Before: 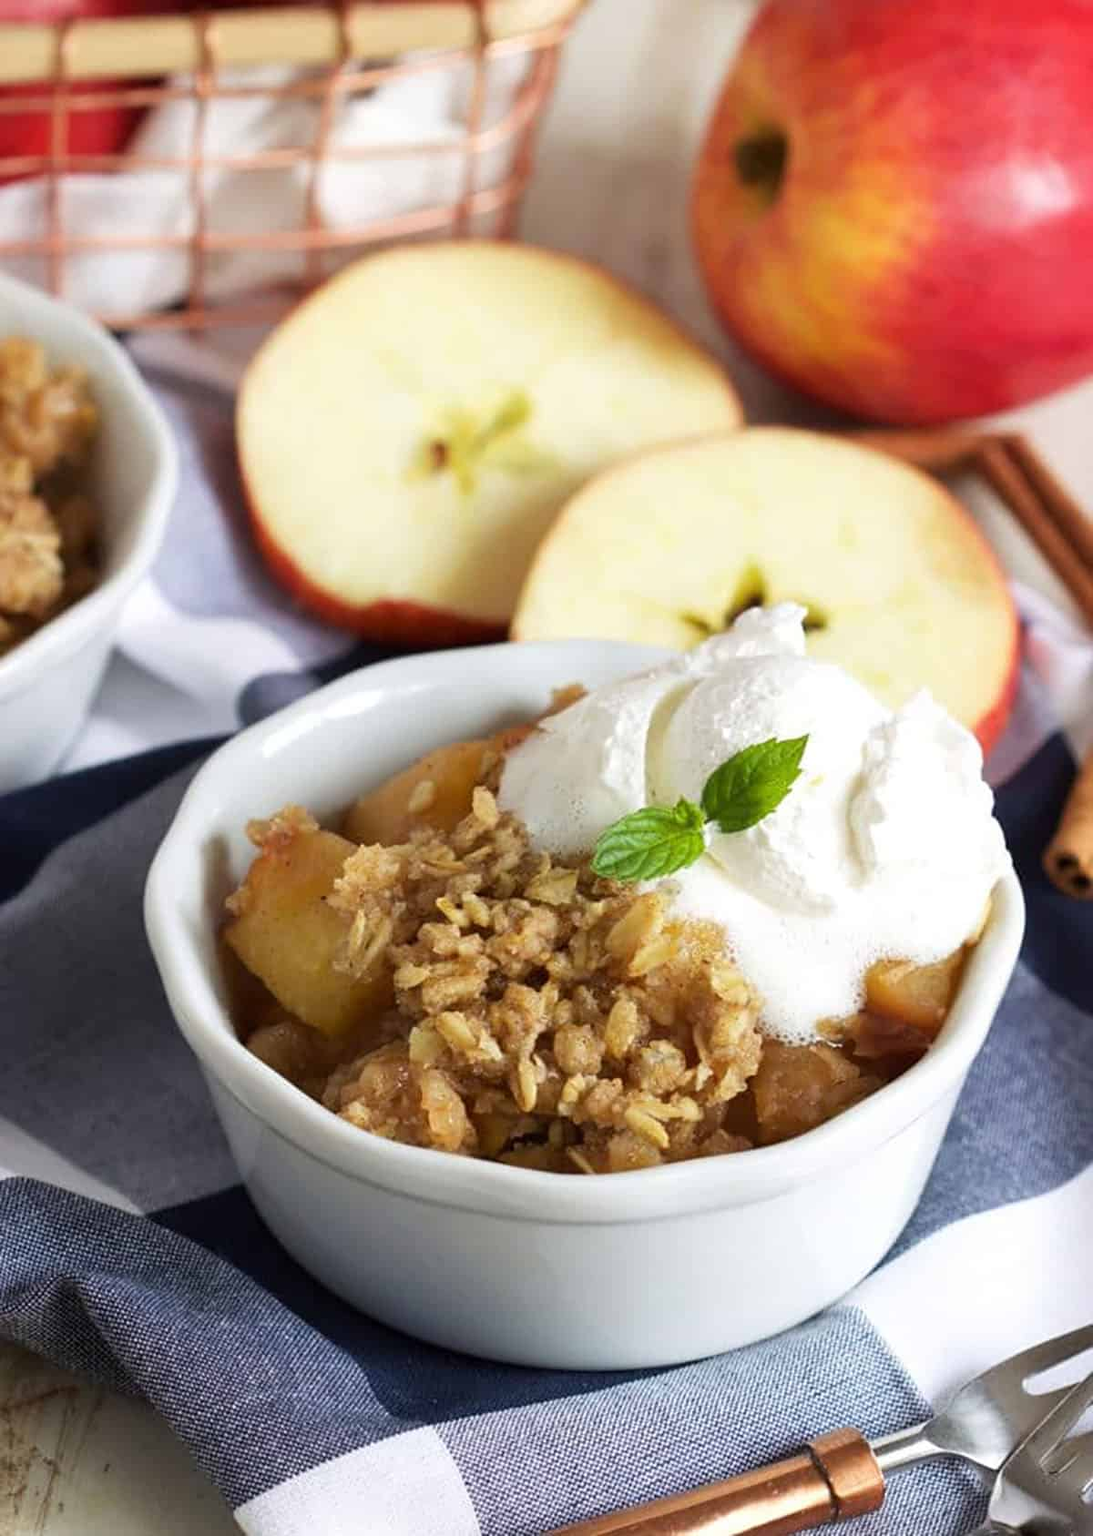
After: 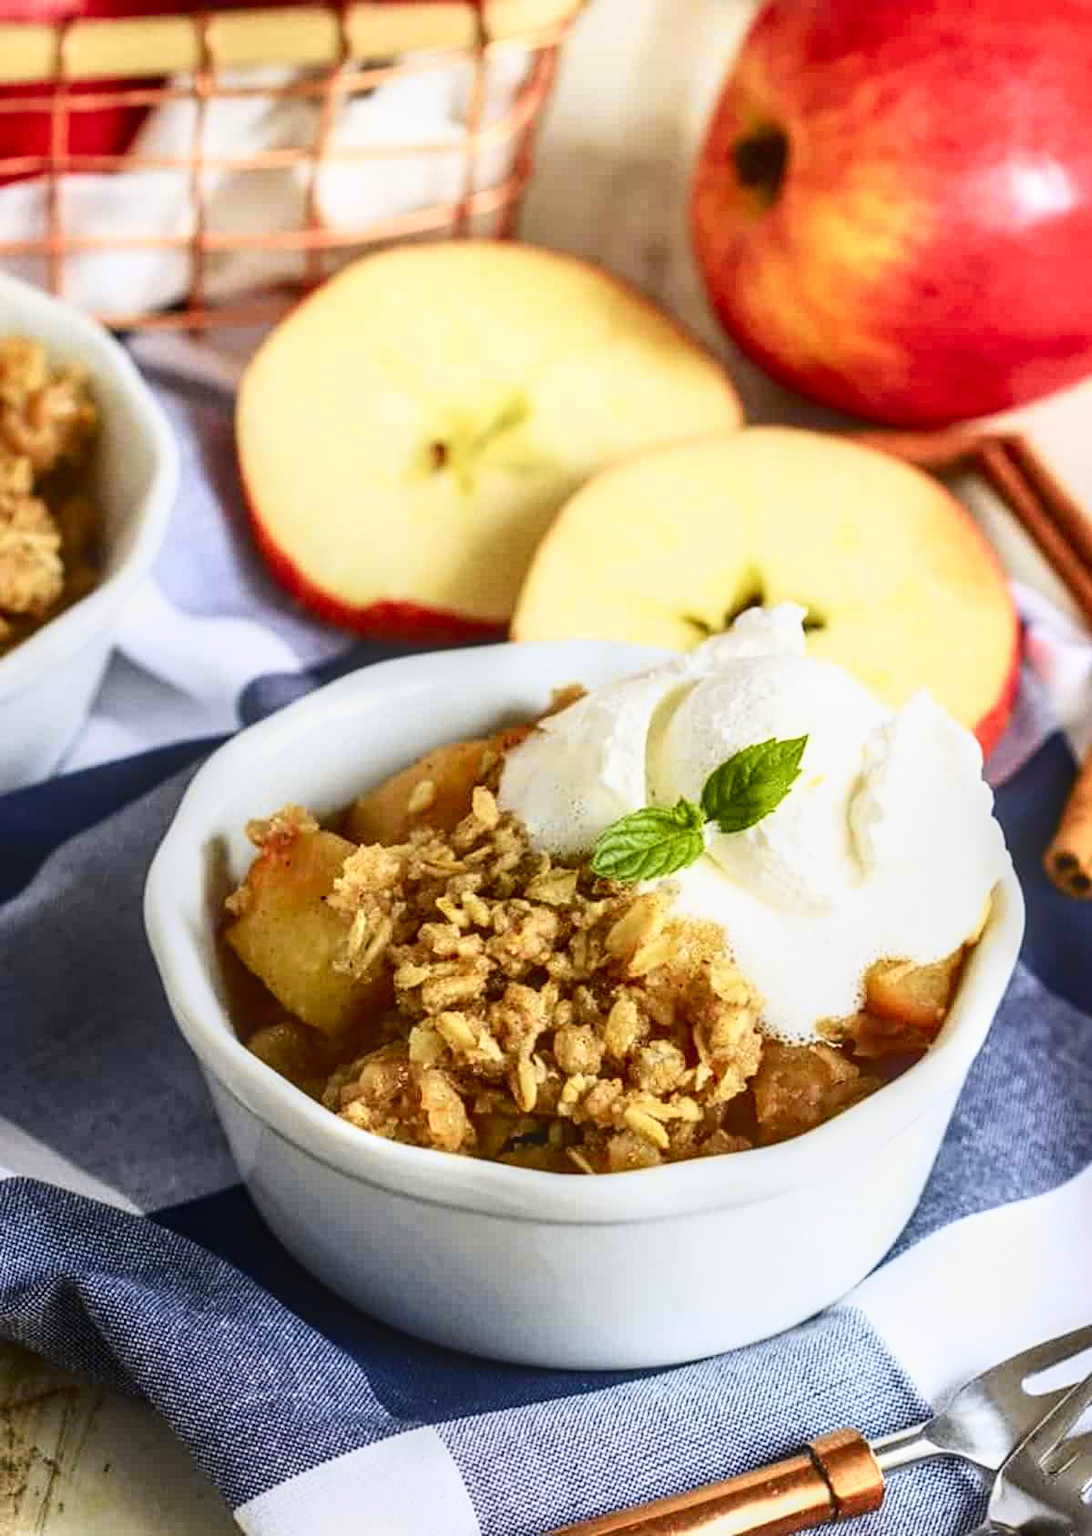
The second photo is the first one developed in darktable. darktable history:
contrast brightness saturation: contrast 0.06, brightness -0.01, saturation -0.23
local contrast: highlights 0%, shadows 0%, detail 133%
tone curve: curves: ch0 [(0, 0) (0.074, 0.04) (0.157, 0.1) (0.472, 0.515) (0.635, 0.731) (0.768, 0.878) (0.899, 0.969) (1, 1)]; ch1 [(0, 0) (0.08, 0.08) (0.3, 0.3) (0.5, 0.5) (0.539, 0.558) (0.586, 0.658) (0.69, 0.787) (0.92, 0.92) (1, 1)]; ch2 [(0, 0) (0.08, 0.08) (0.3, 0.3) (0.5, 0.5) (0.543, 0.597) (0.597, 0.679) (0.92, 0.92) (1, 1)], color space Lab, independent channels, preserve colors none
